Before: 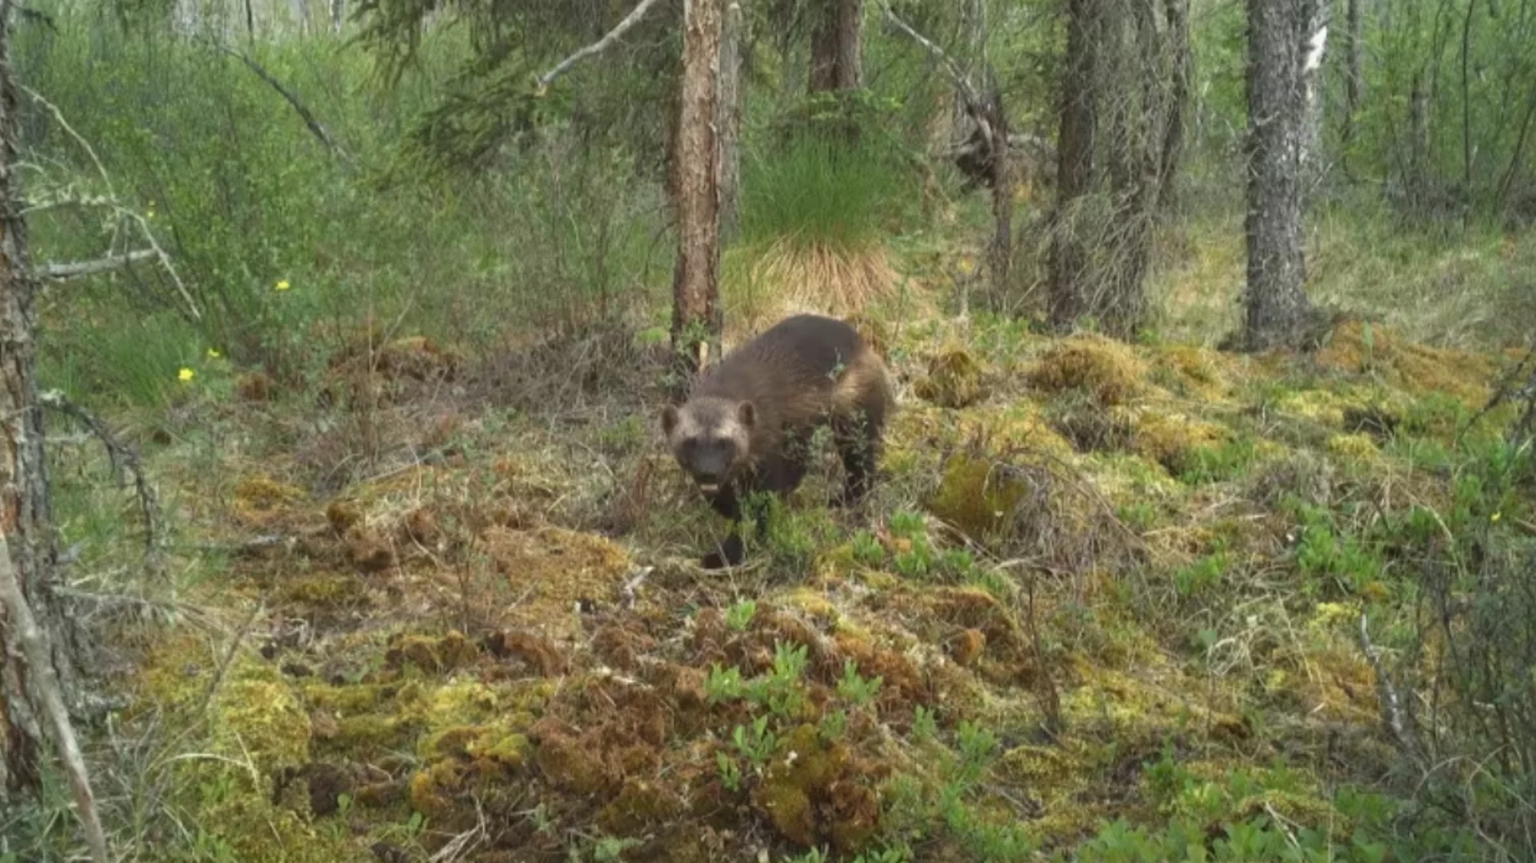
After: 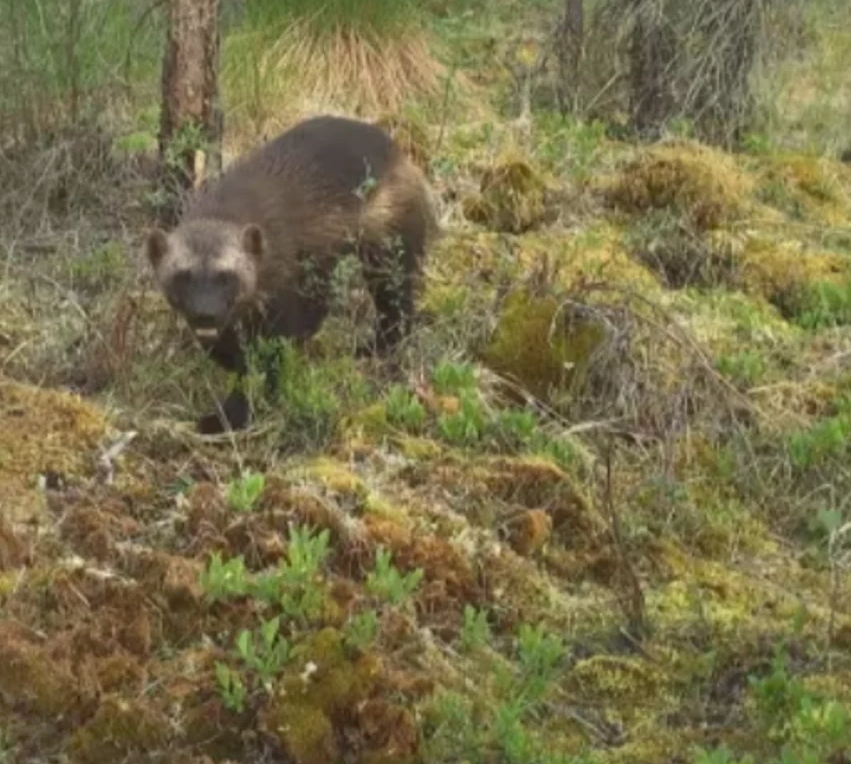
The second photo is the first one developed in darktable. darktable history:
crop: left 35.429%, top 25.763%, right 20.224%, bottom 3.398%
shadows and highlights: on, module defaults
